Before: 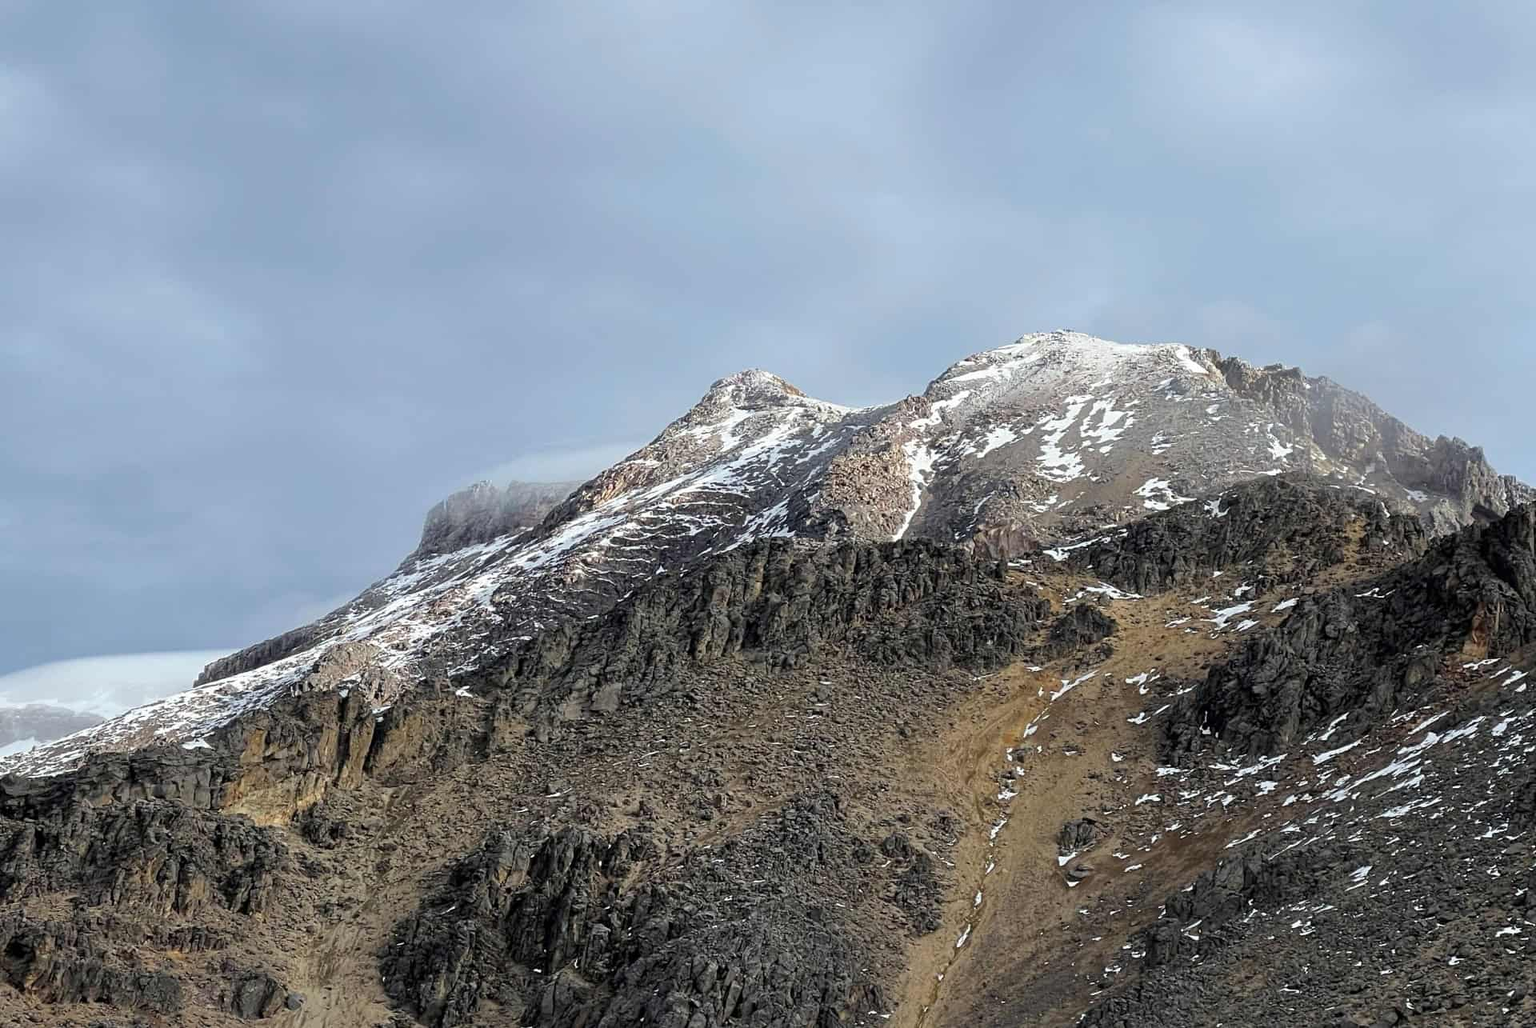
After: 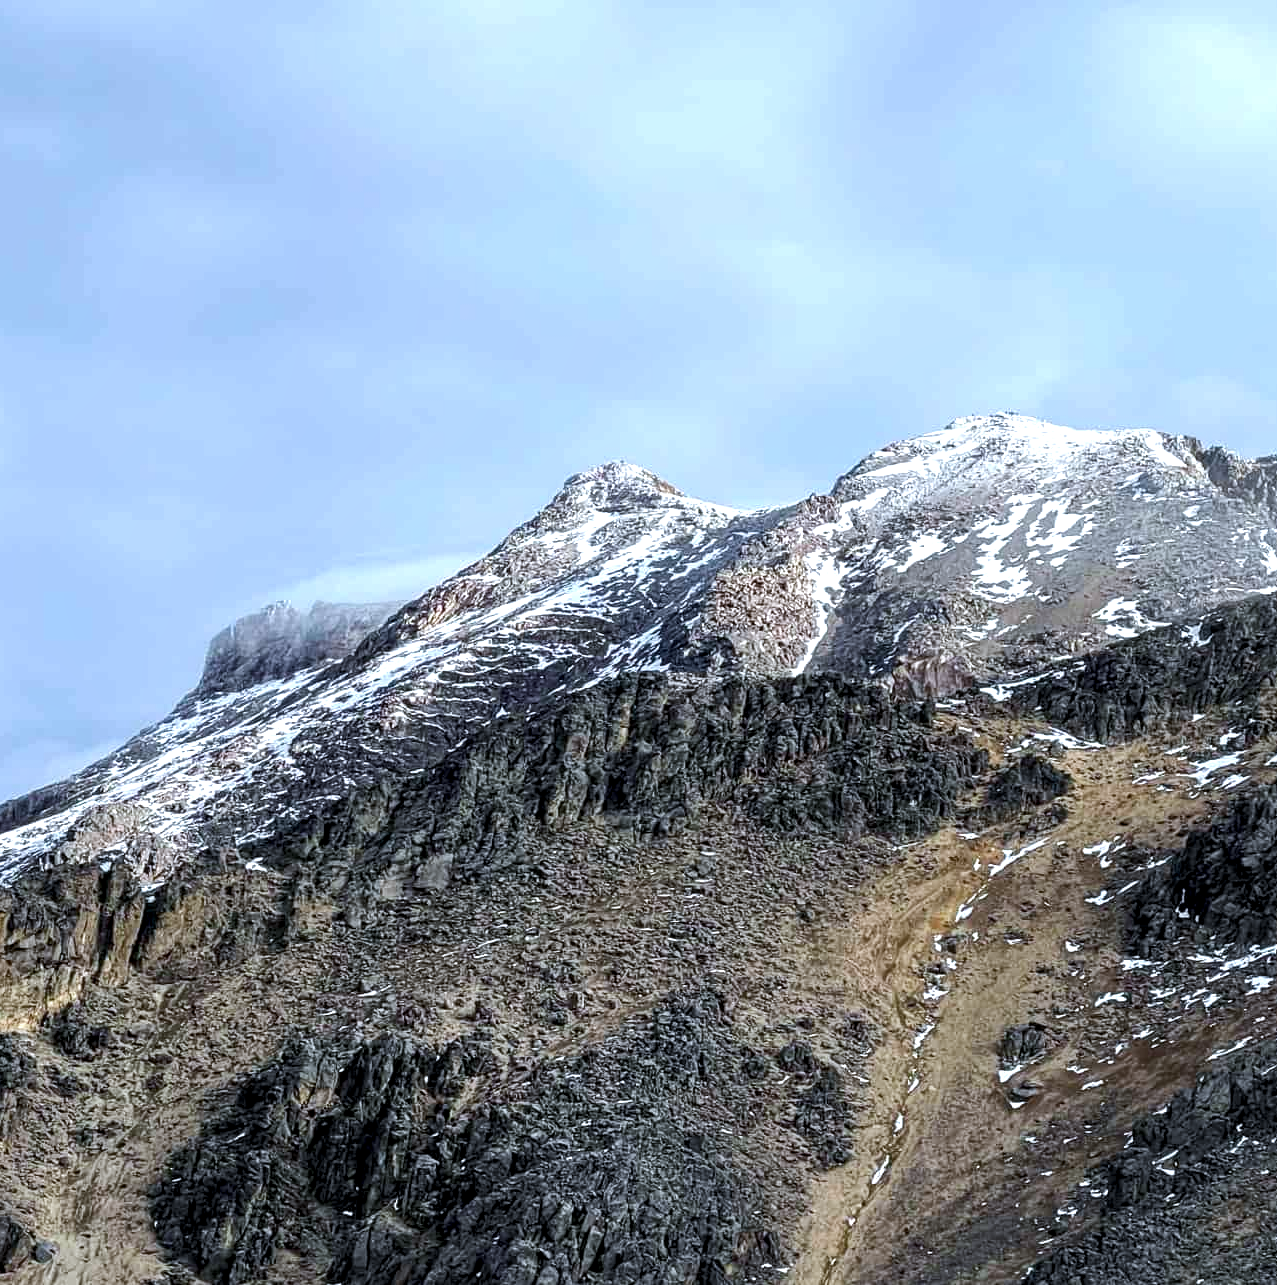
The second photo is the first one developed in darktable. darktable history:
color balance rgb: linear chroma grading › shadows 32%, linear chroma grading › global chroma -2%, linear chroma grading › mid-tones 4%, perceptual saturation grading › global saturation -2%, perceptual saturation grading › highlights -8%, perceptual saturation grading › mid-tones 8%, perceptual saturation grading › shadows 4%, perceptual brilliance grading › highlights 8%, perceptual brilliance grading › mid-tones 4%, perceptual brilliance grading › shadows 2%, global vibrance 16%, saturation formula JzAzBz (2021)
crop: left 16.899%, right 16.556%
color calibration: illuminant as shot in camera, x 0.369, y 0.376, temperature 4328.46 K, gamut compression 3
local contrast: detail 130%
tone equalizer: -8 EV -0.417 EV, -7 EV -0.389 EV, -6 EV -0.333 EV, -5 EV -0.222 EV, -3 EV 0.222 EV, -2 EV 0.333 EV, -1 EV 0.389 EV, +0 EV 0.417 EV, edges refinement/feathering 500, mask exposure compensation -1.57 EV, preserve details no
